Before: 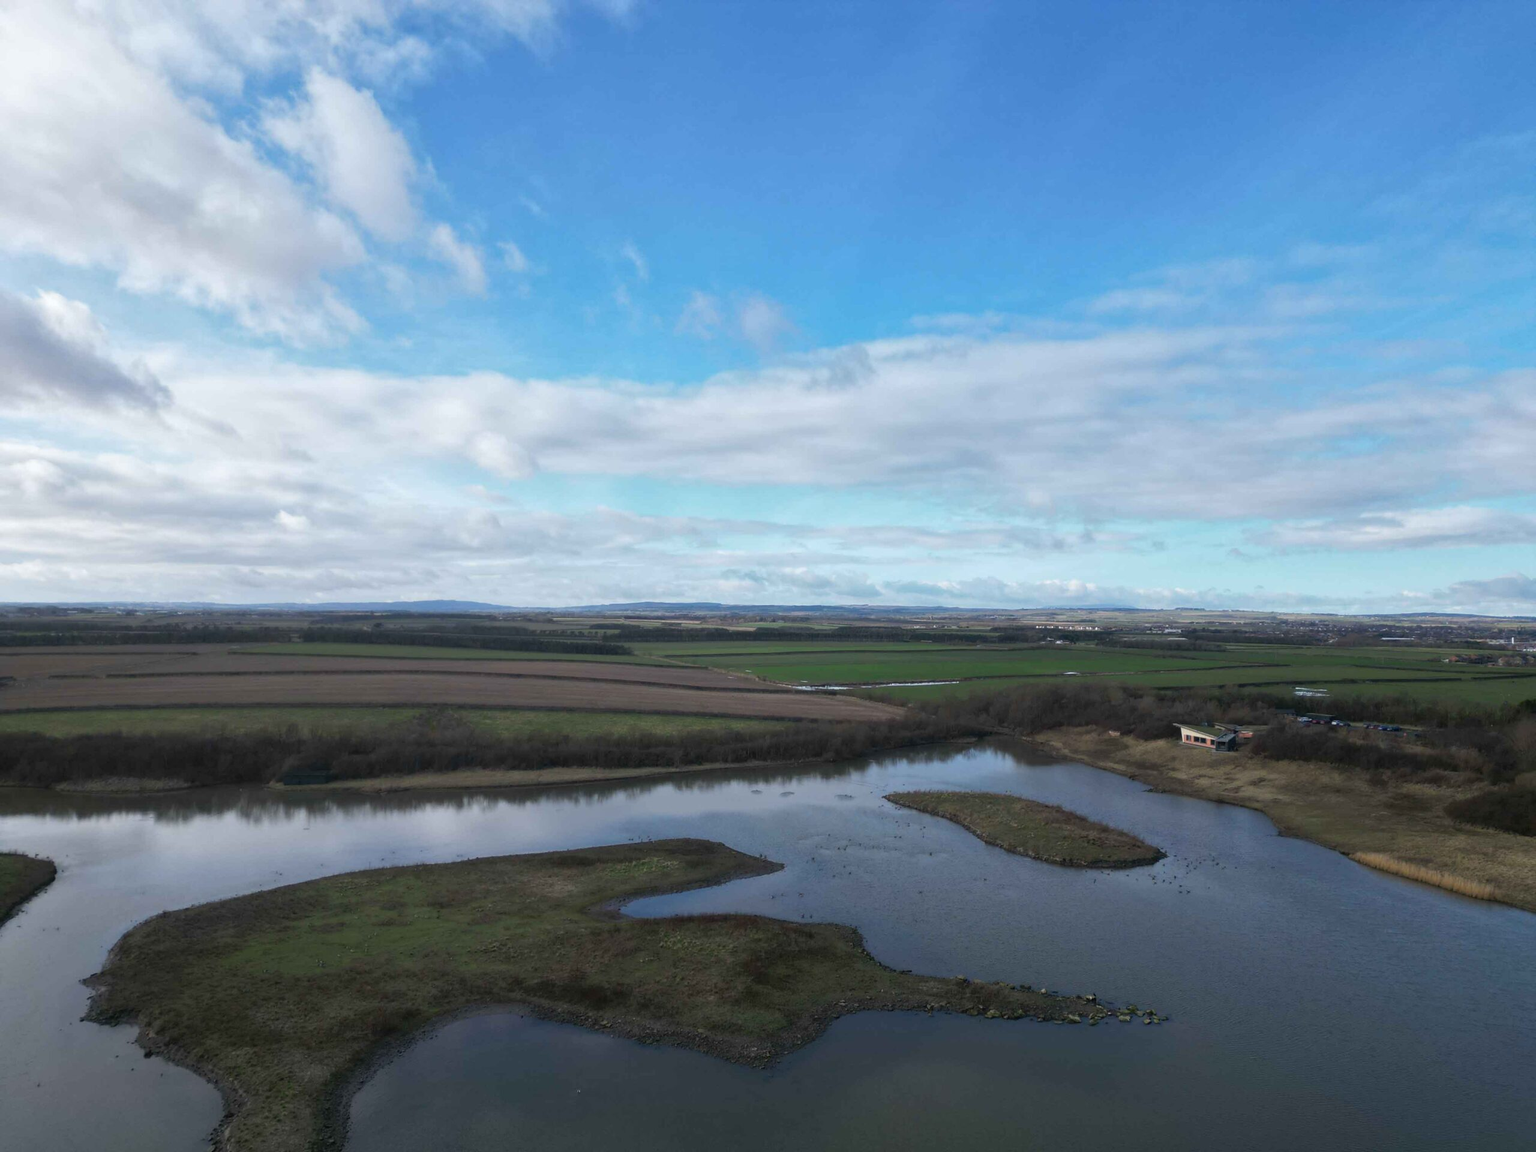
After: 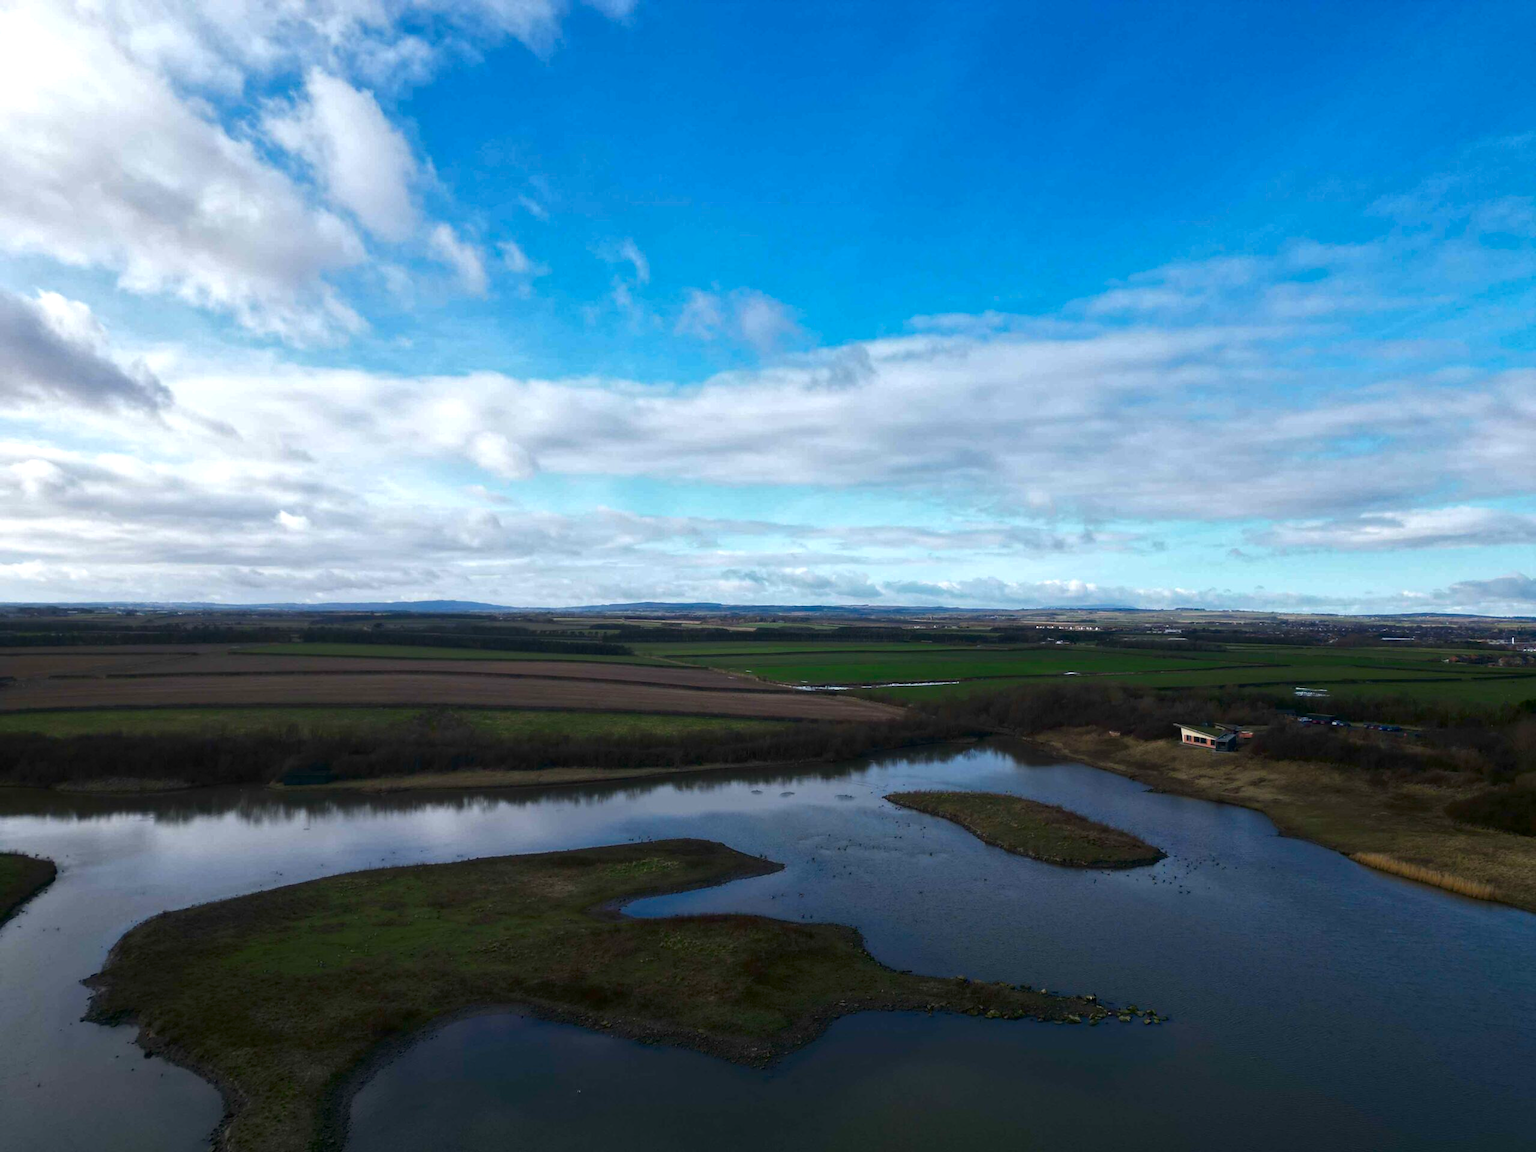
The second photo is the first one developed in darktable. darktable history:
contrast brightness saturation: brightness -0.25, saturation 0.201
exposure: exposure 0.298 EV, compensate highlight preservation false
